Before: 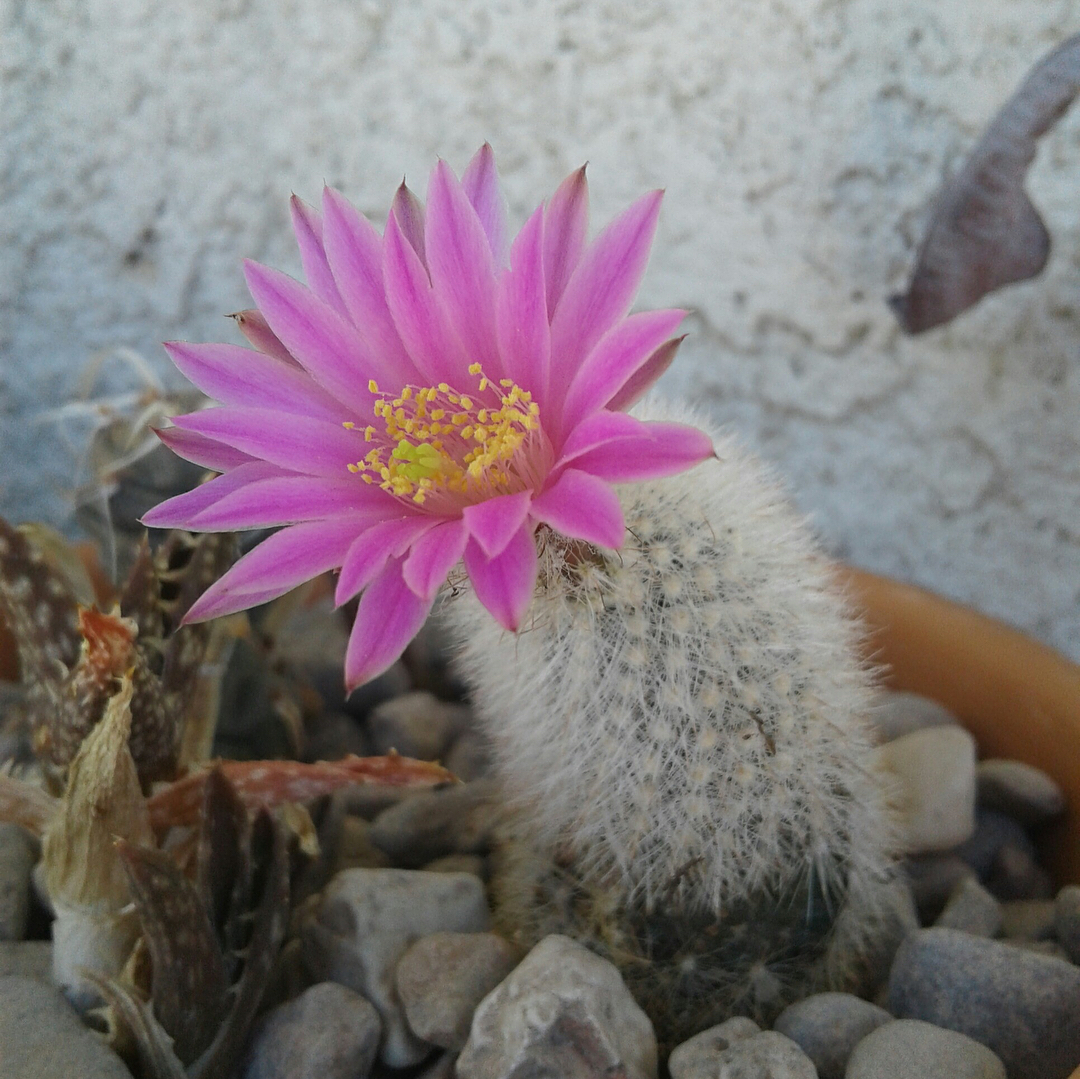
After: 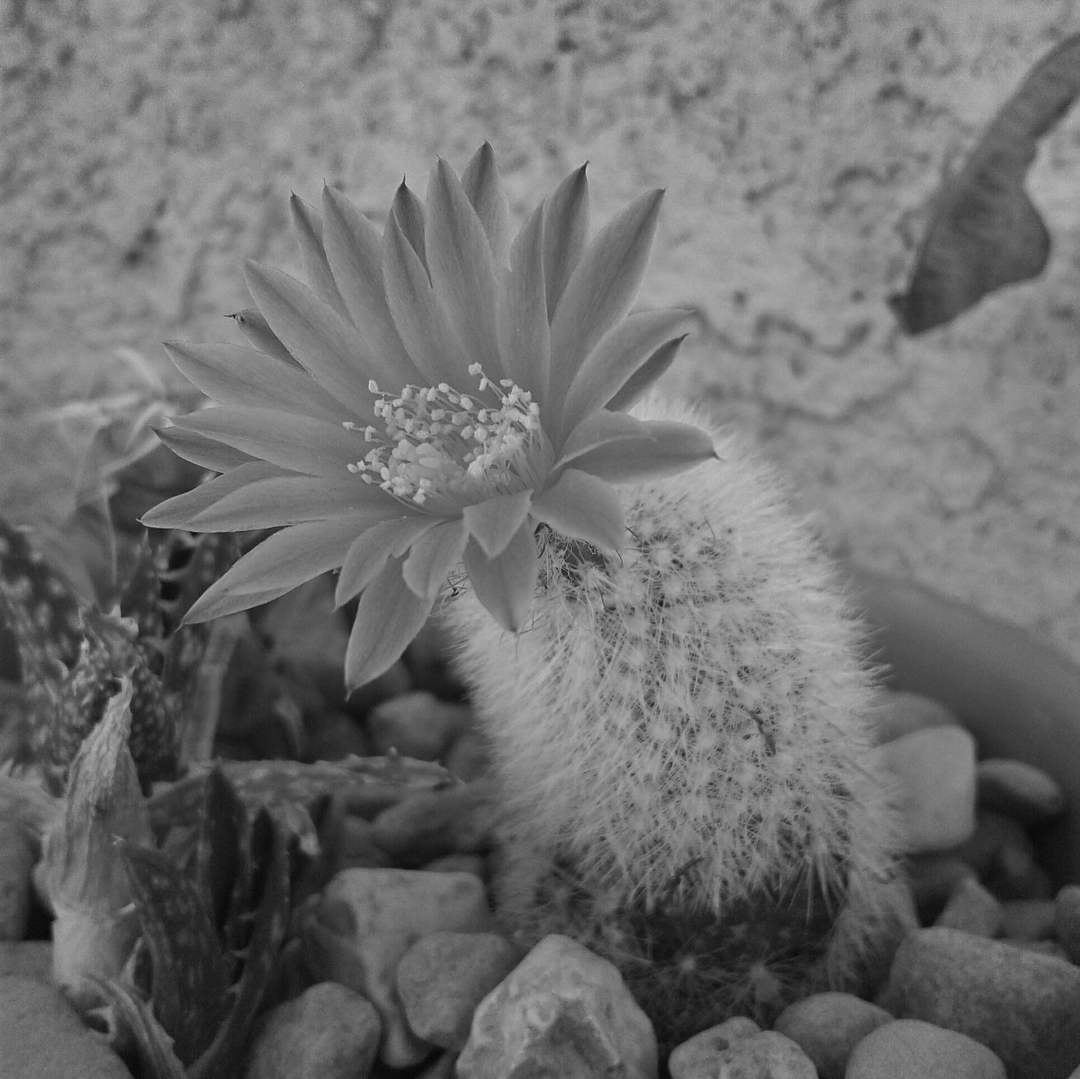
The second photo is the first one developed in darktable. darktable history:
shadows and highlights: shadows 20.91, highlights -82.73, soften with gaussian
monochrome: on, module defaults
velvia: on, module defaults
